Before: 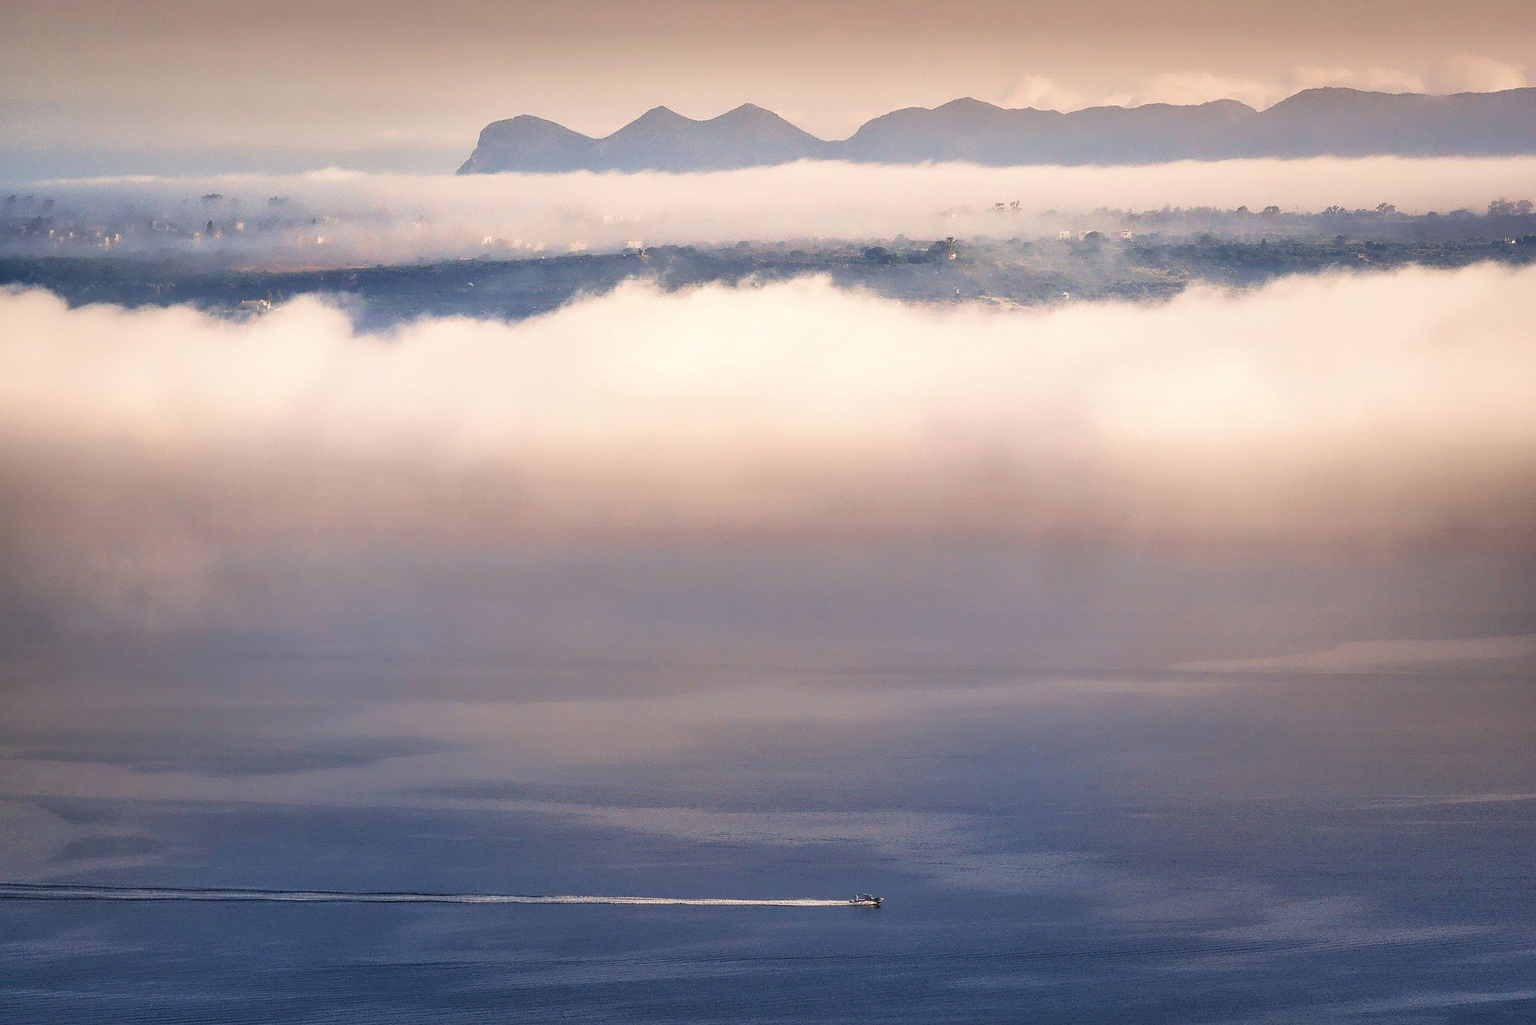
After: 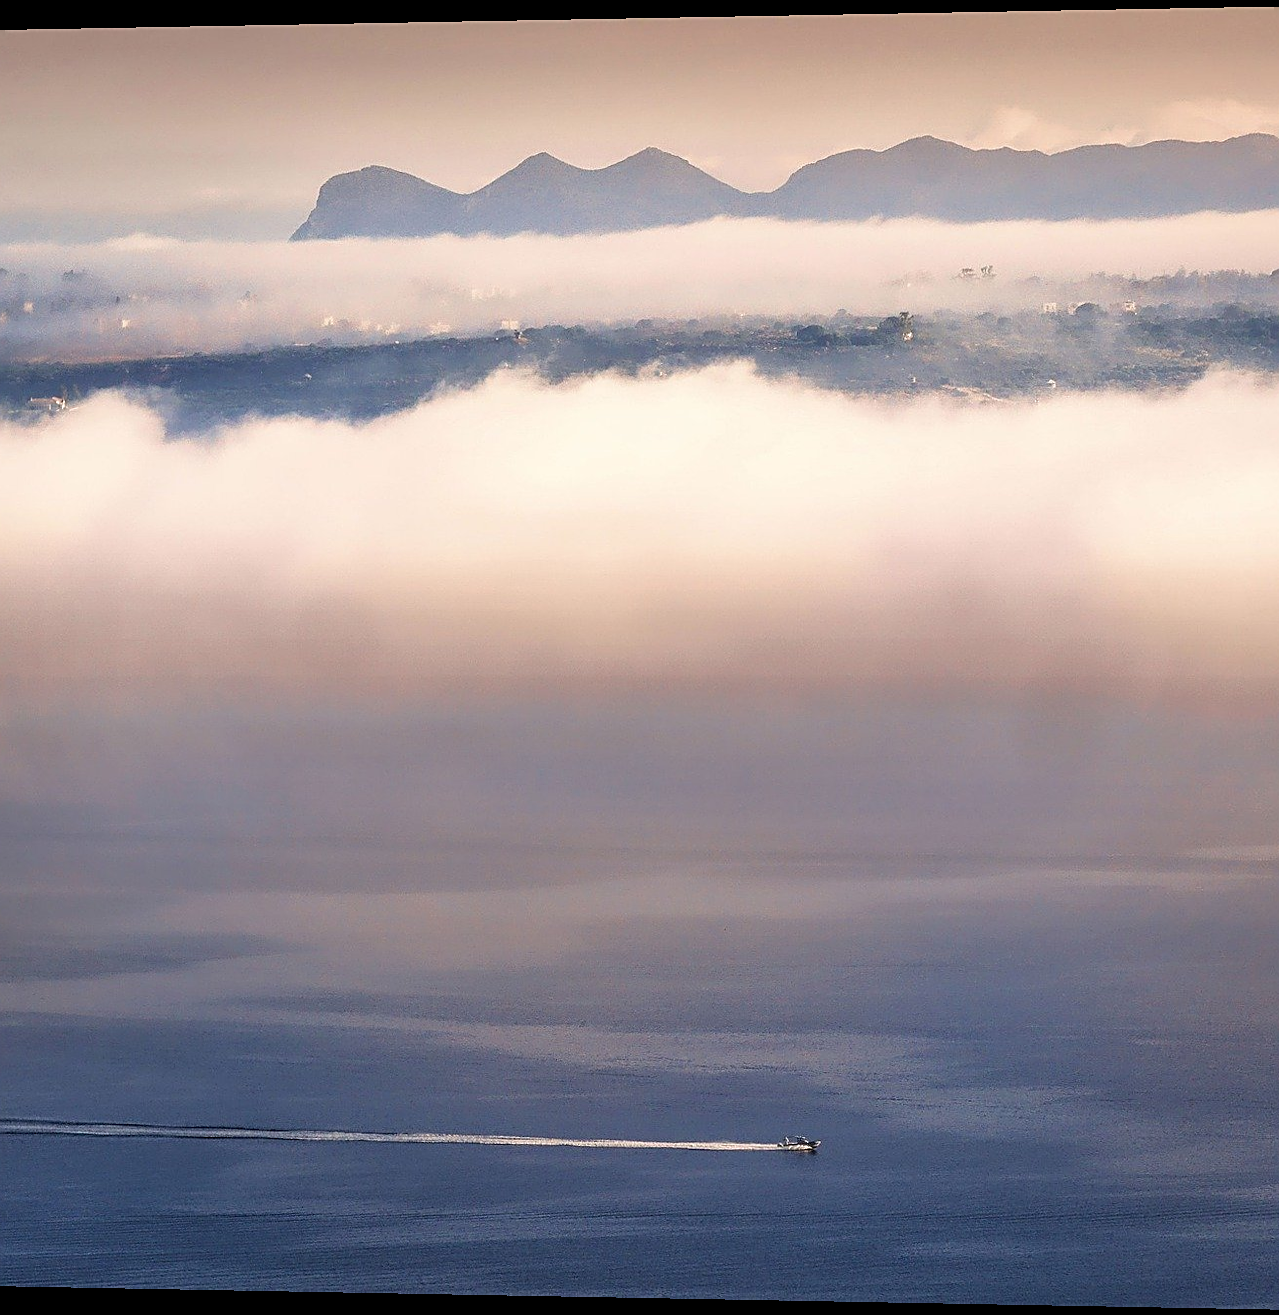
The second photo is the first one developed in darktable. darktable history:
sharpen: on, module defaults
rotate and perspective: lens shift (horizontal) -0.055, automatic cropping off
crop and rotate: left 13.537%, right 19.796%
